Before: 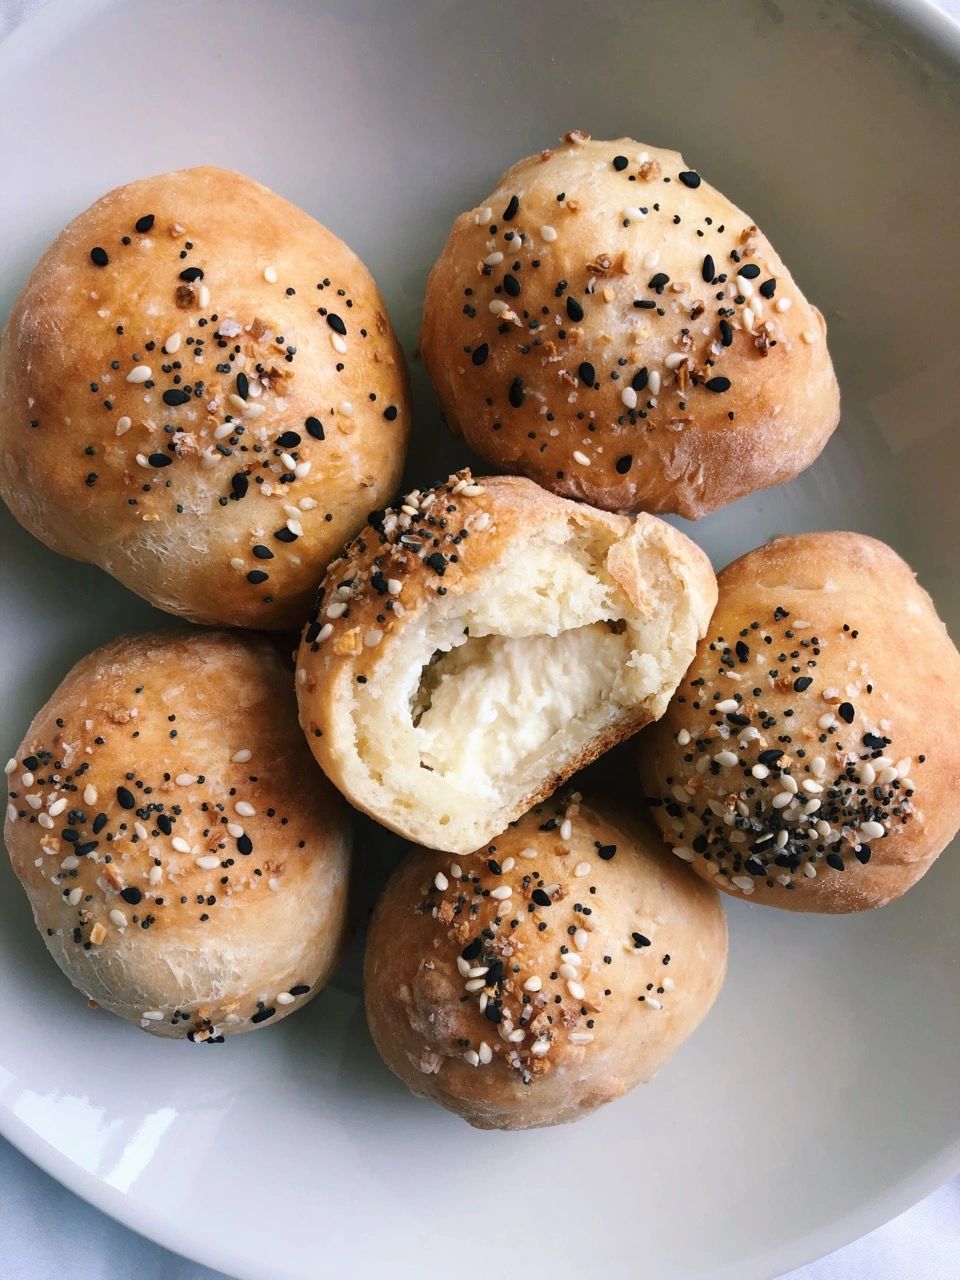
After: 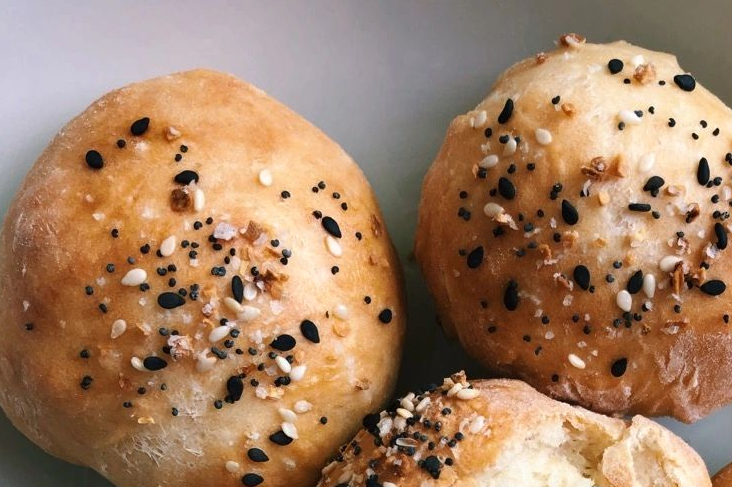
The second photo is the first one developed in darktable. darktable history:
crop: left 0.579%, top 7.627%, right 23.167%, bottom 54.275%
shadows and highlights: shadows 12, white point adjustment 1.2, soften with gaussian
